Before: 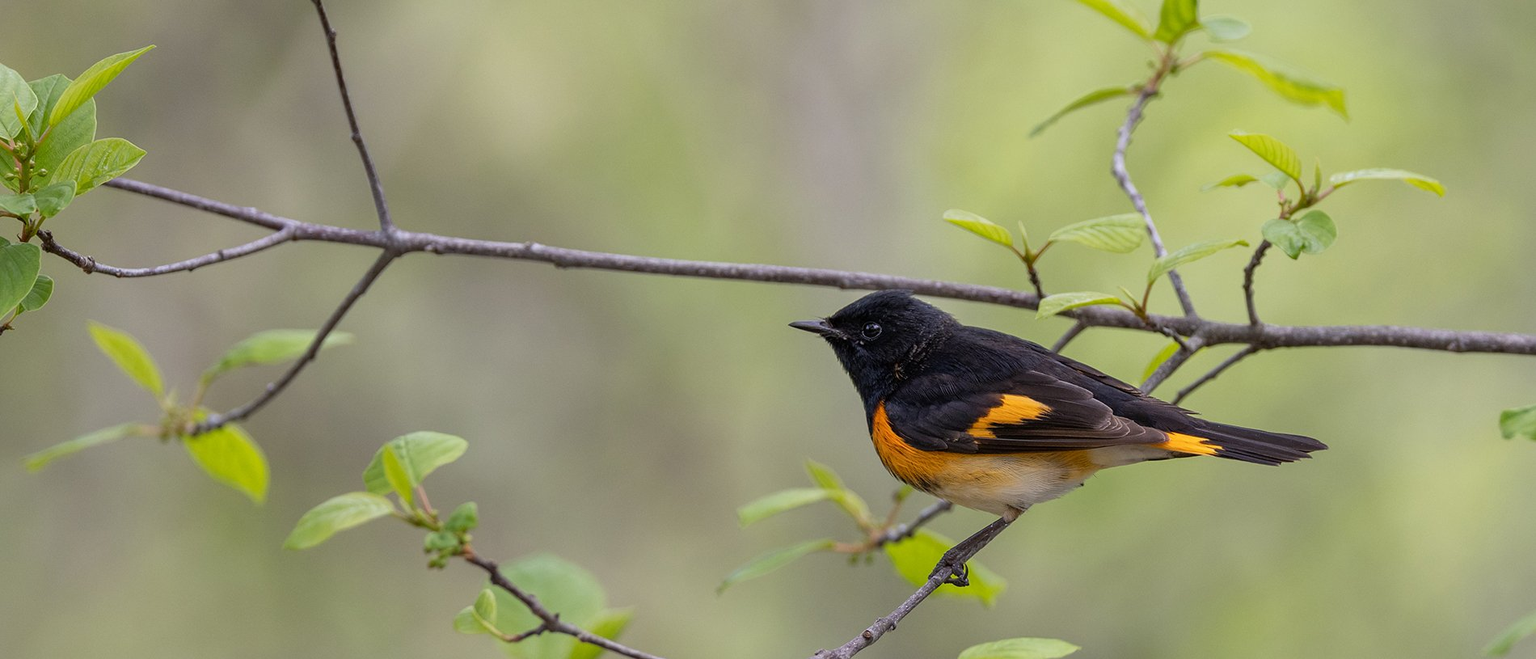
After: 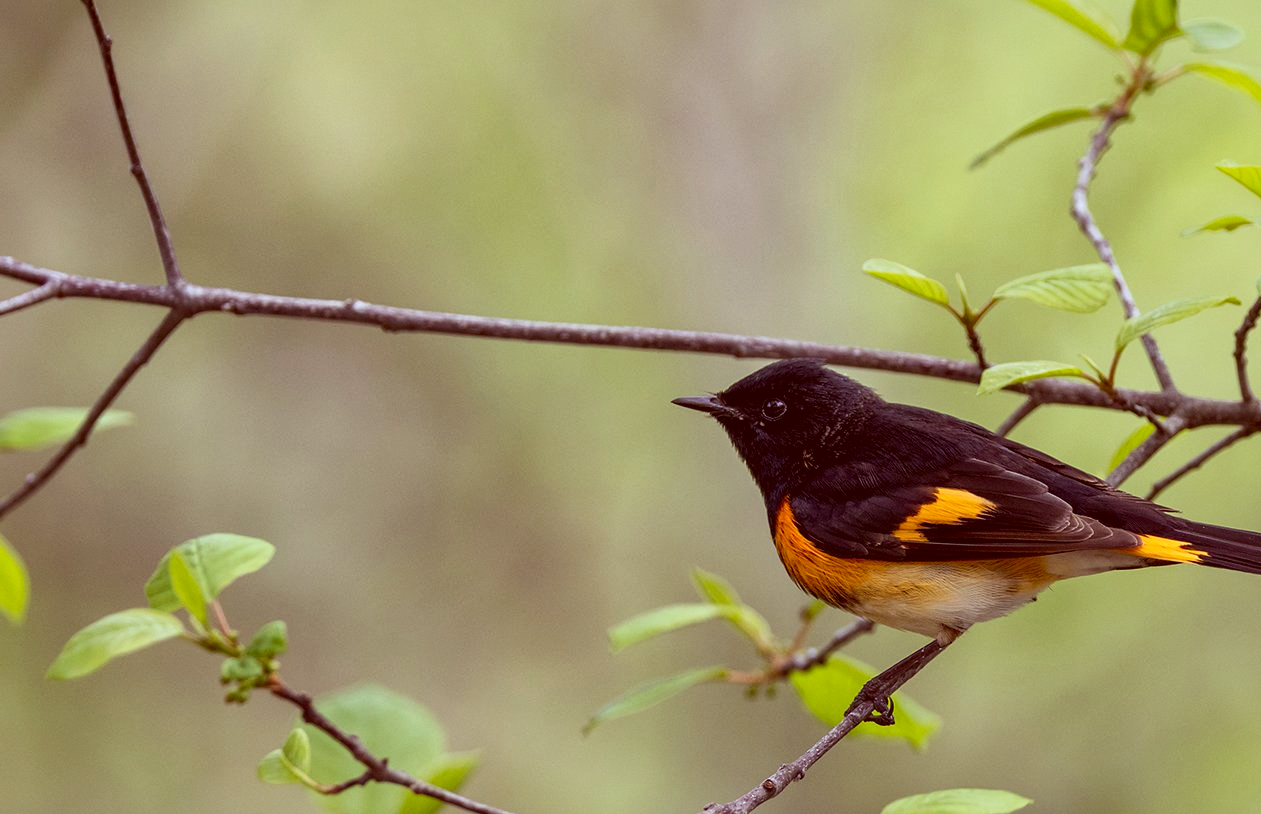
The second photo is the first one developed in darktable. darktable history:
crop and rotate: left 16.084%, right 17.537%
contrast brightness saturation: contrast 0.152, brightness -0.012, saturation 0.099
color correction: highlights a* -6.97, highlights b* -0.165, shadows a* 20.45, shadows b* 11.51
local contrast: mode bilateral grid, contrast 21, coarseness 50, detail 128%, midtone range 0.2
